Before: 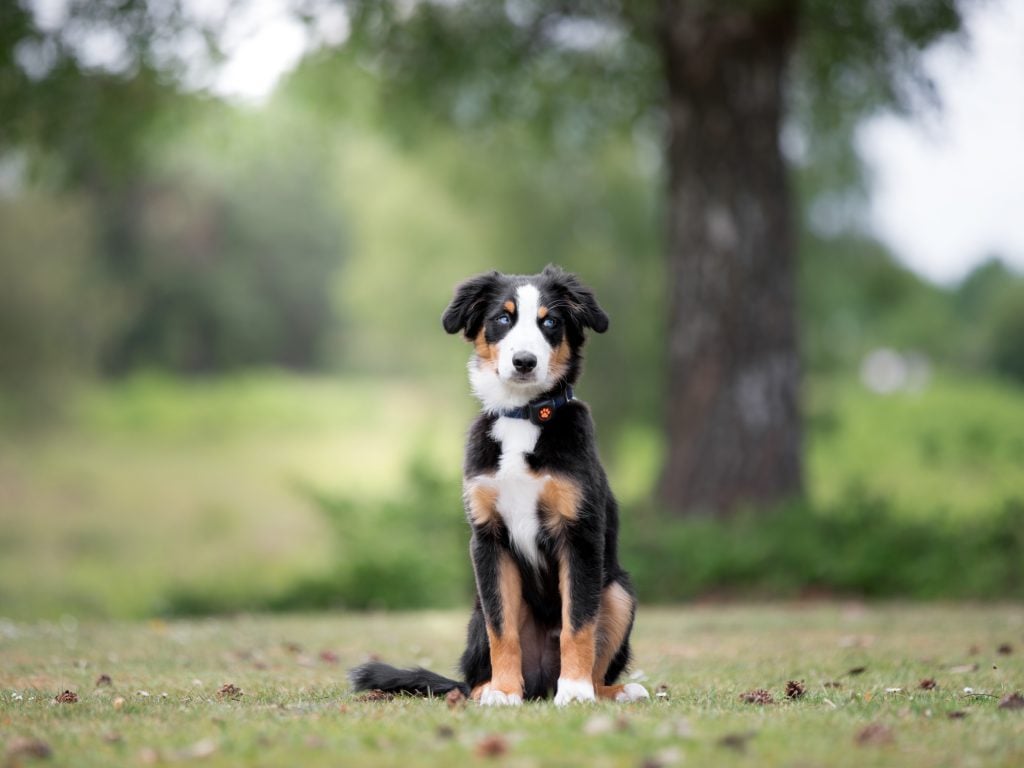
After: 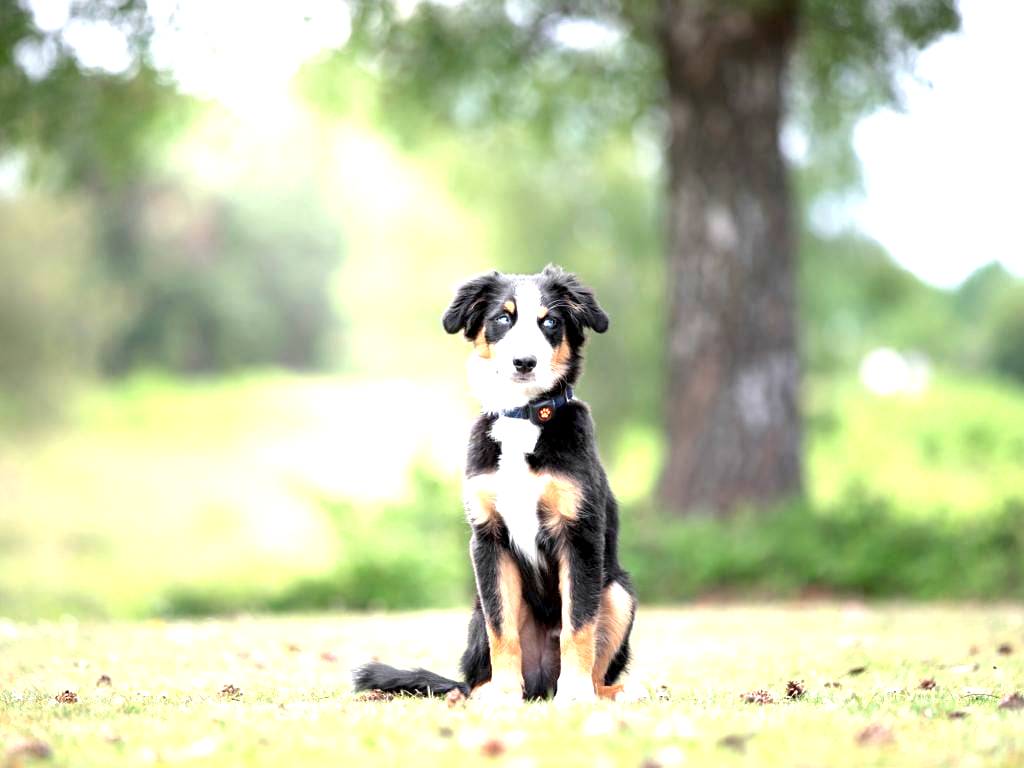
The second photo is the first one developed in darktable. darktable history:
exposure: black level correction 0.001, exposure 1.646 EV, compensate exposure bias true, compensate highlight preservation false
sharpen: amount 0.2
